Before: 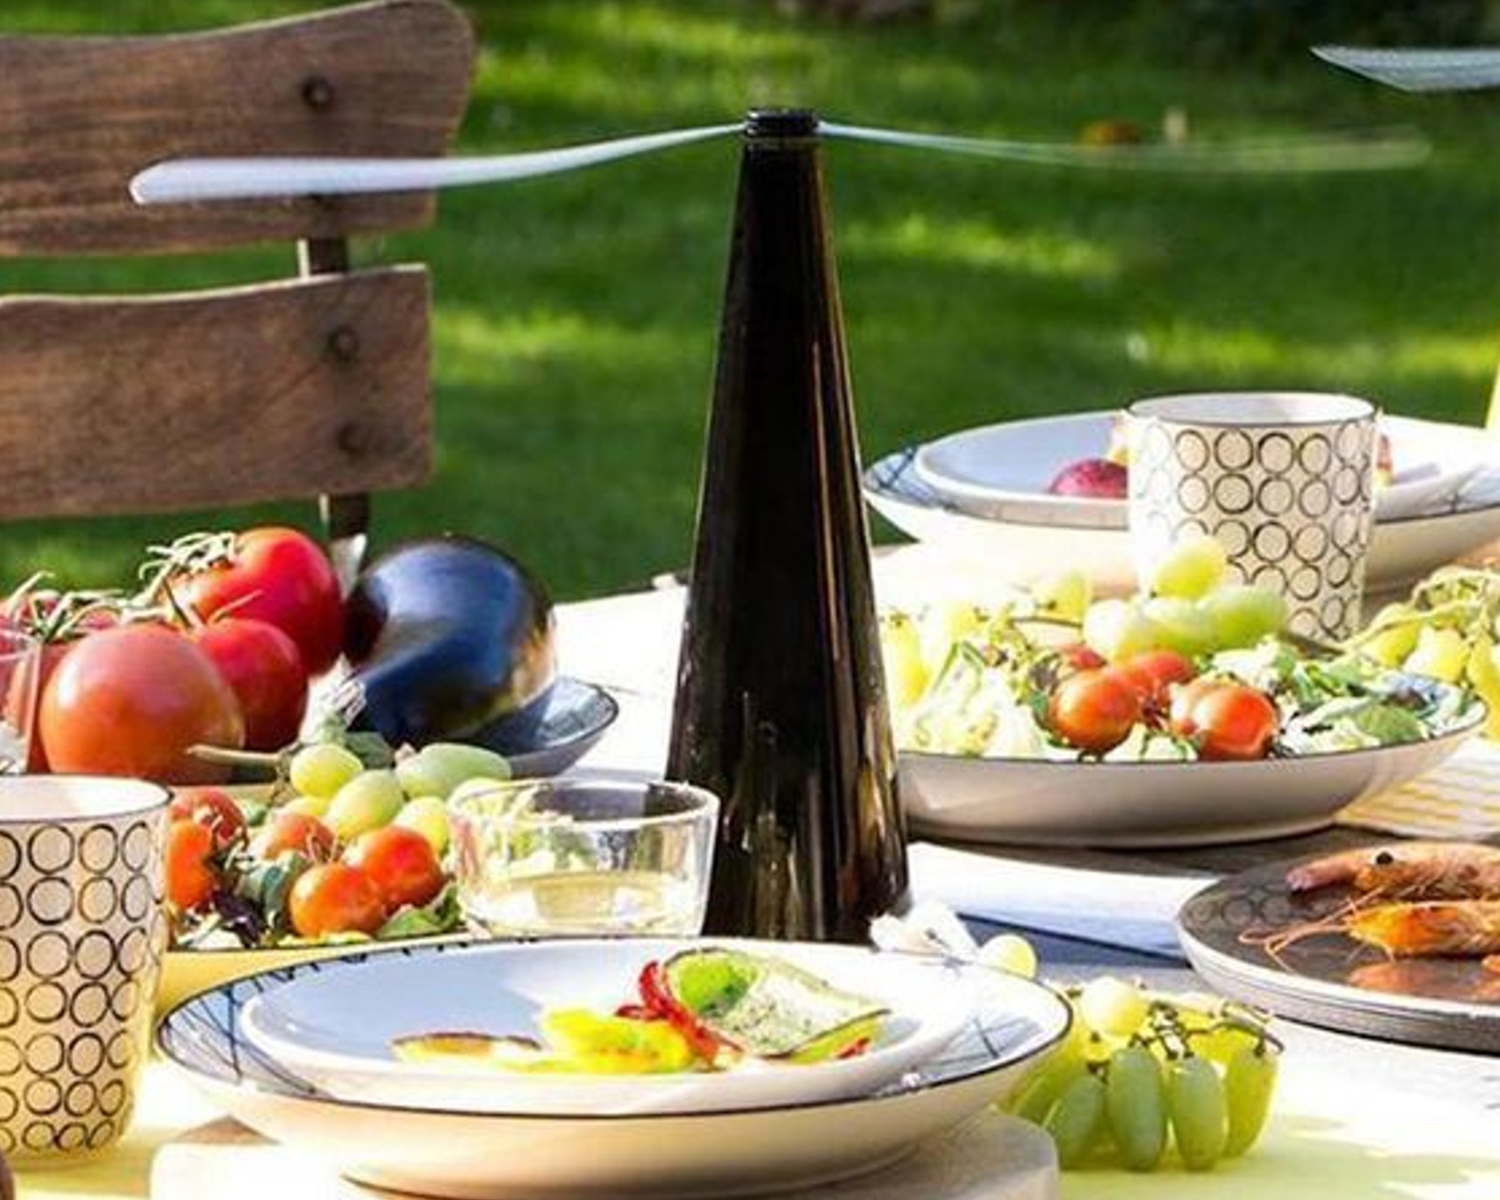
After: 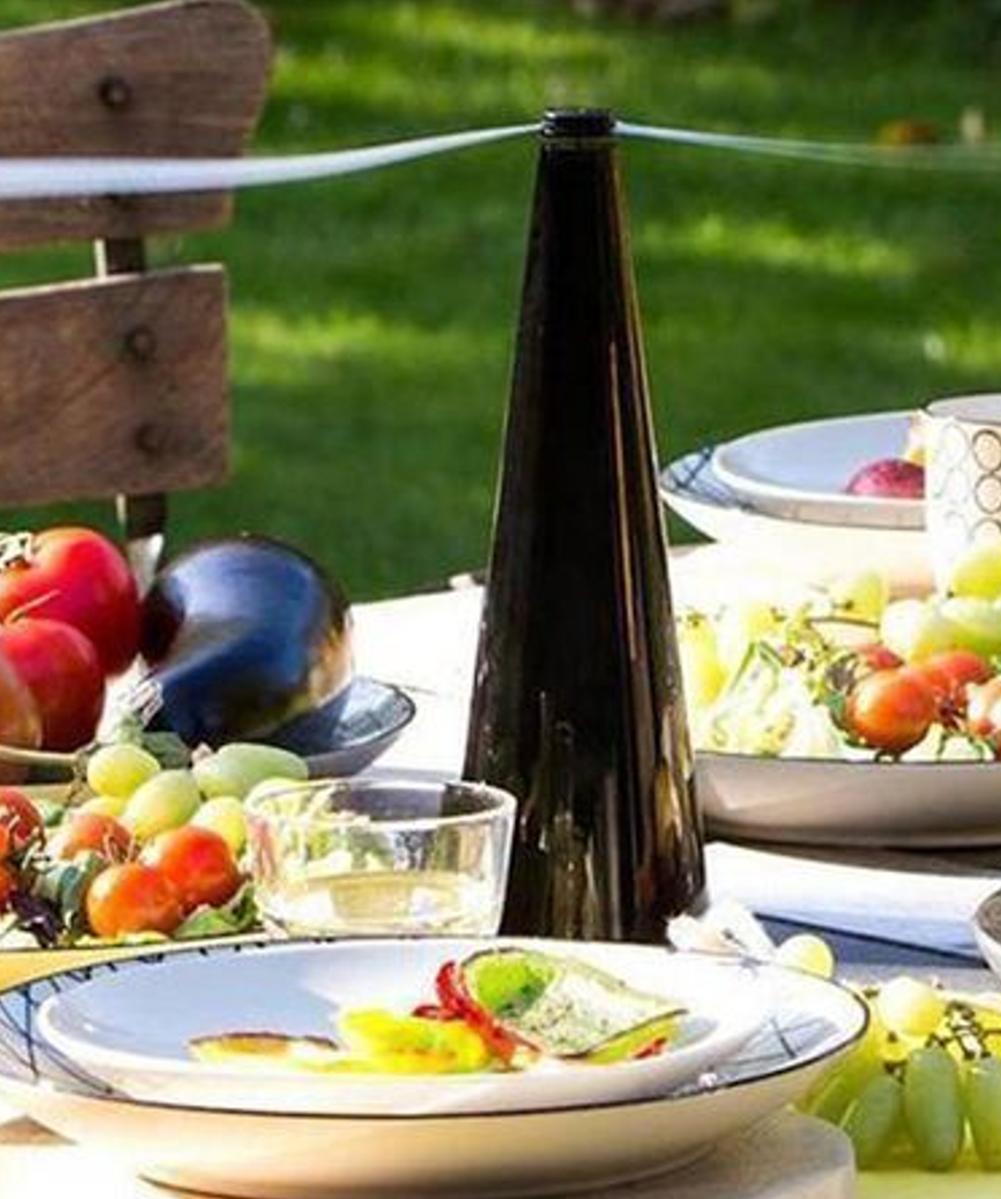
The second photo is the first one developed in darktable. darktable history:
crop and rotate: left 13.629%, right 19.62%
